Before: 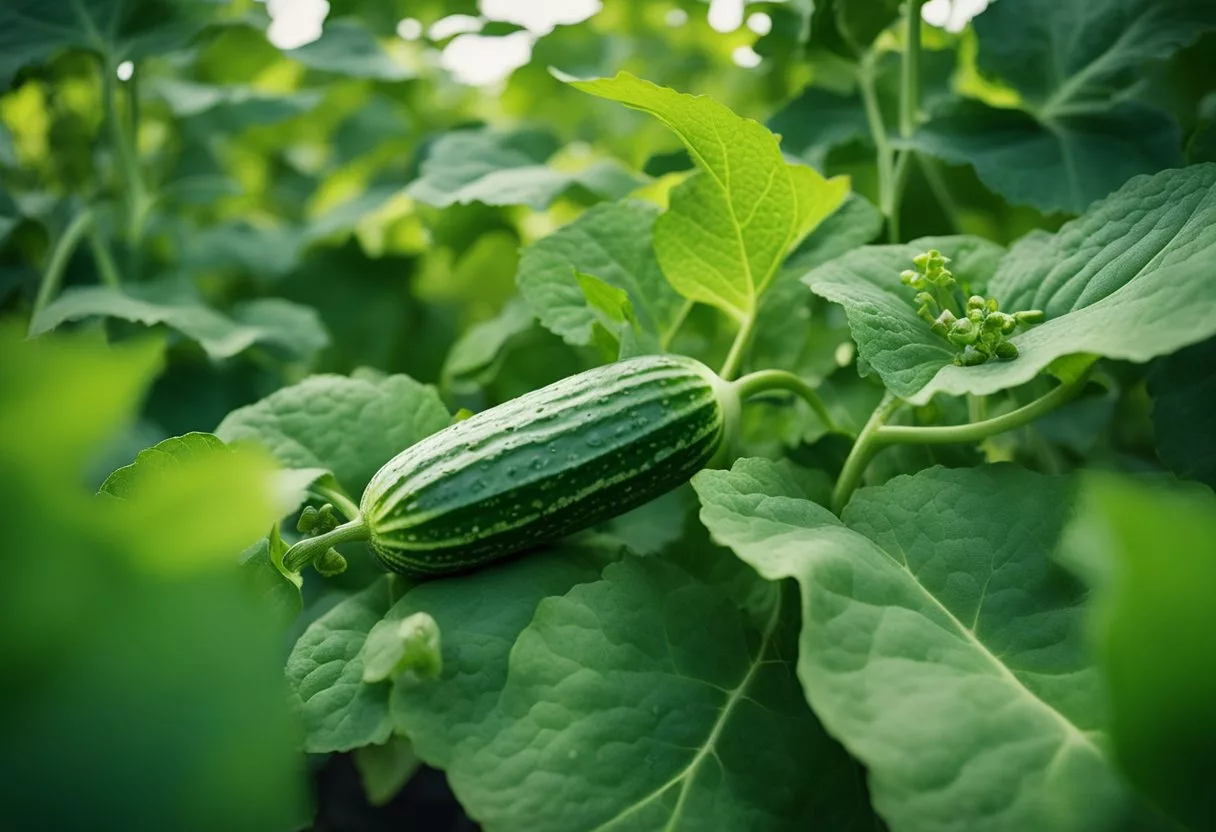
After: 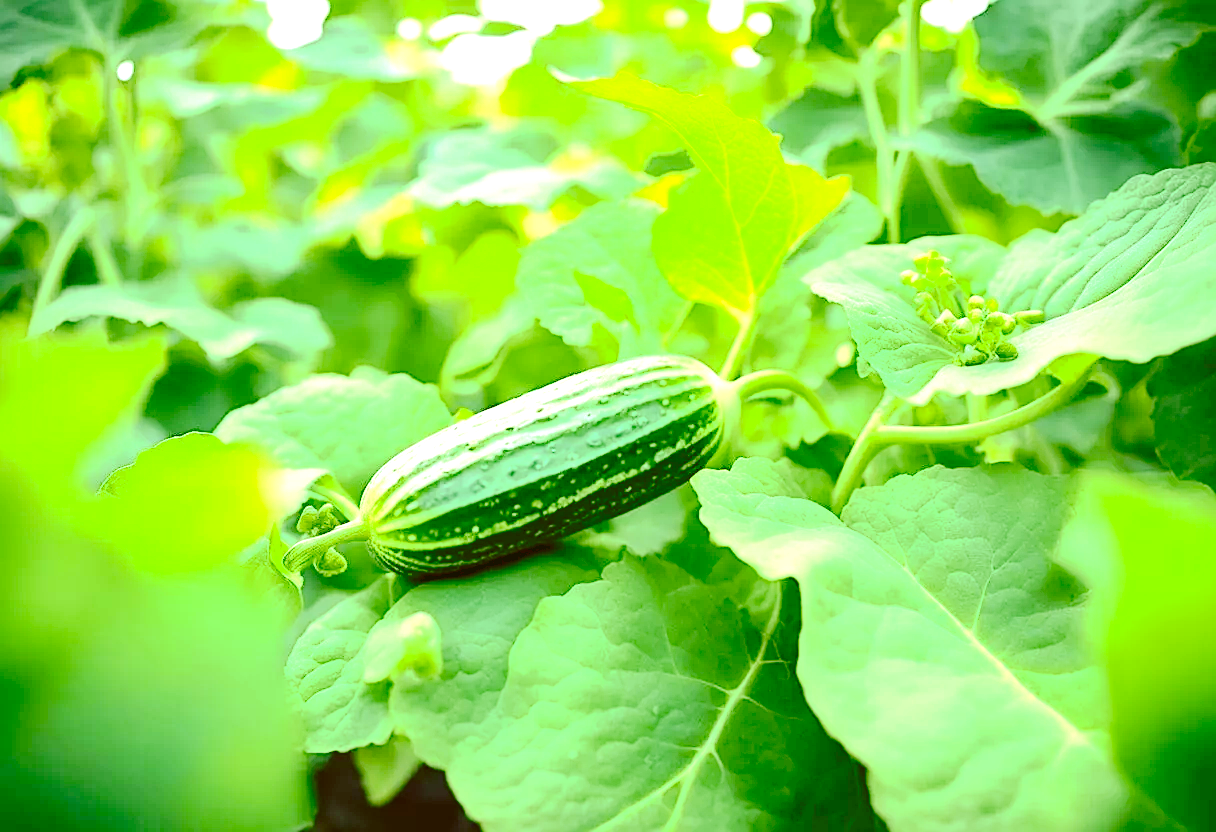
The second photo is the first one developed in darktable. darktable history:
contrast brightness saturation: contrast 0.196, brightness 0.158, saturation 0.224
exposure: black level correction 0.001, exposure 1.844 EV, compensate highlight preservation false
color correction: highlights a* -6.1, highlights b* 9.47, shadows a* 10.52, shadows b* 23.71
sharpen: on, module defaults
tone curve: curves: ch0 [(0, 0) (0.003, 0.064) (0.011, 0.065) (0.025, 0.061) (0.044, 0.068) (0.069, 0.083) (0.1, 0.102) (0.136, 0.126) (0.177, 0.172) (0.224, 0.225) (0.277, 0.306) (0.335, 0.397) (0.399, 0.483) (0.468, 0.56) (0.543, 0.634) (0.623, 0.708) (0.709, 0.77) (0.801, 0.832) (0.898, 0.899) (1, 1)], preserve colors none
